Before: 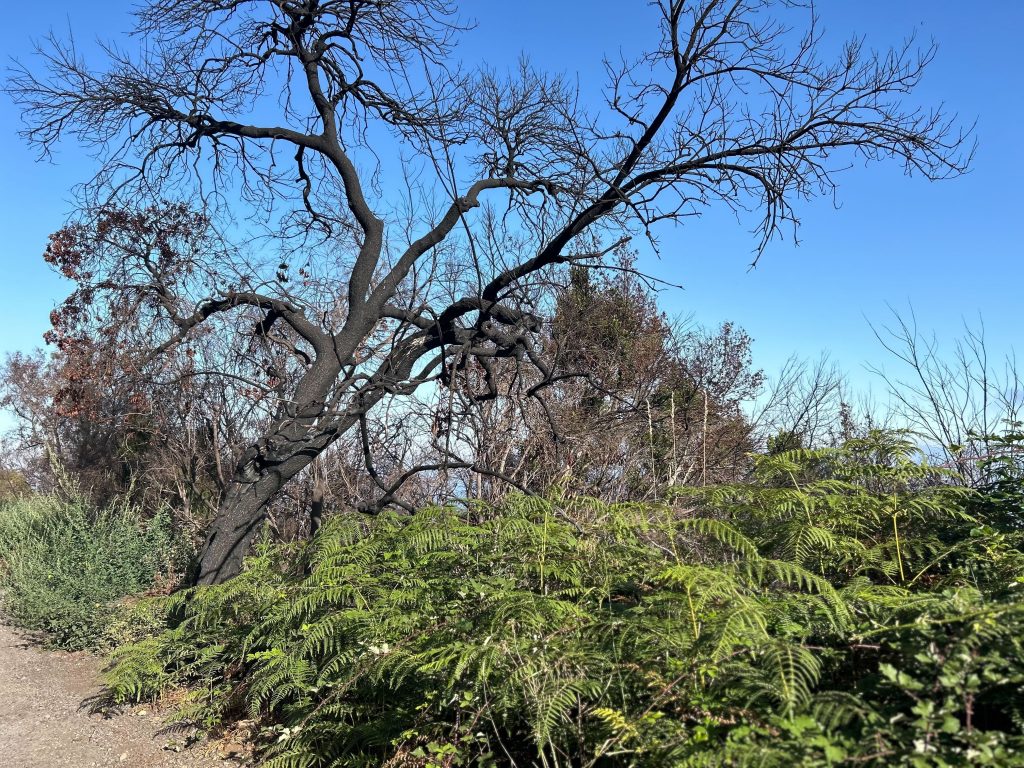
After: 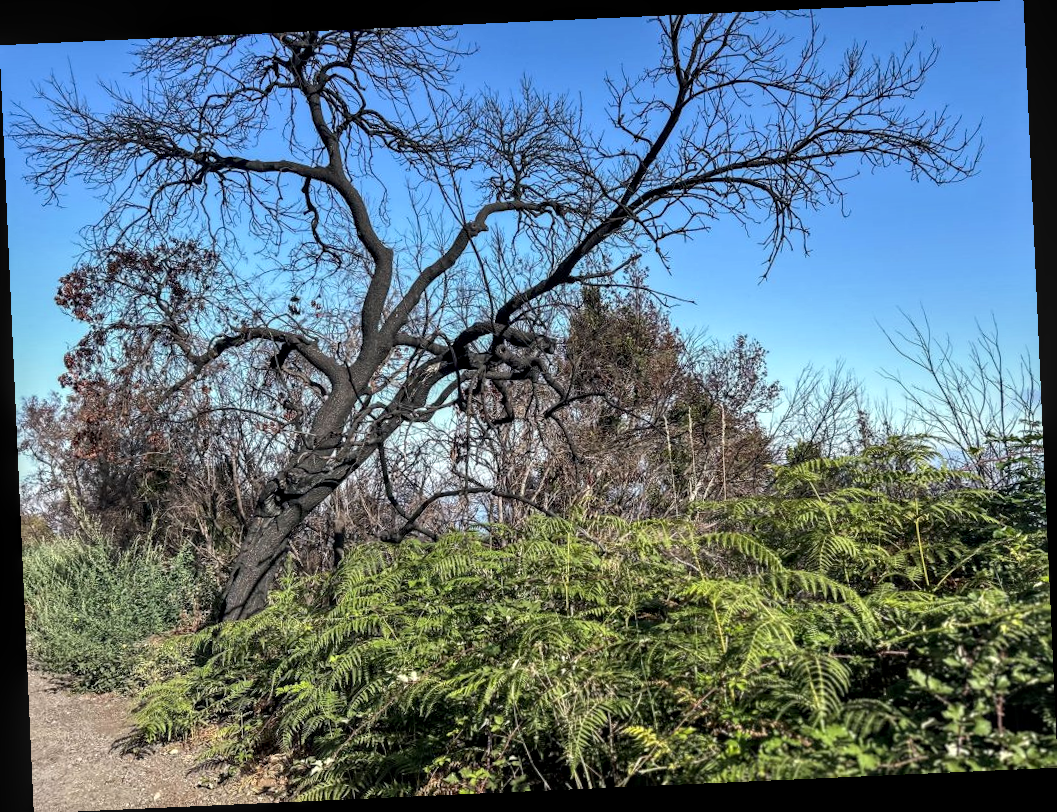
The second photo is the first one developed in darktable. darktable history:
local contrast: highlights 61%, detail 143%, midtone range 0.428
rotate and perspective: rotation -2.56°, automatic cropping off
